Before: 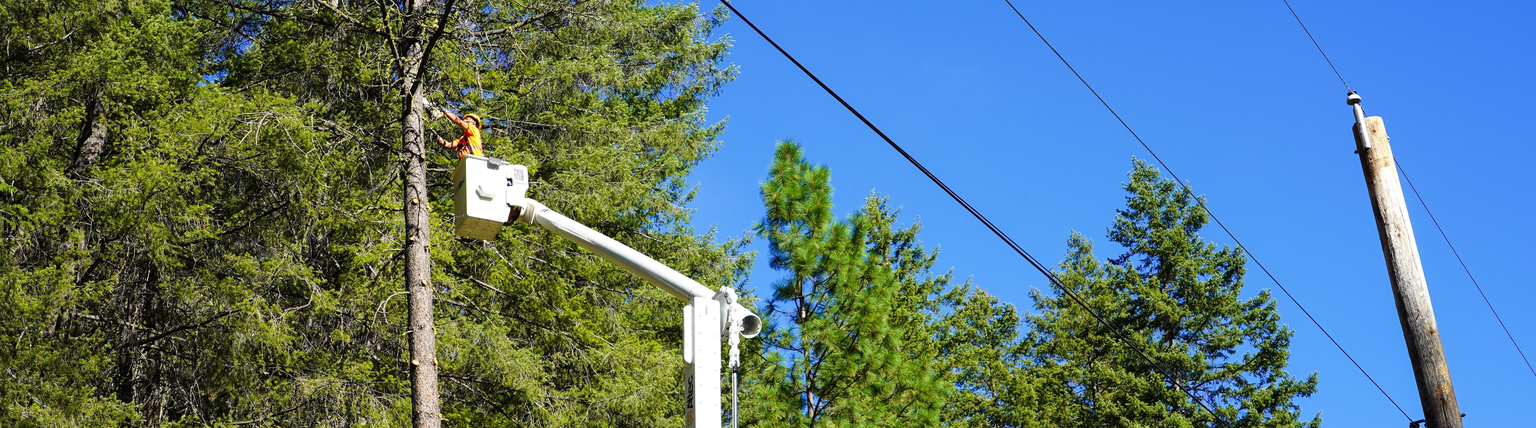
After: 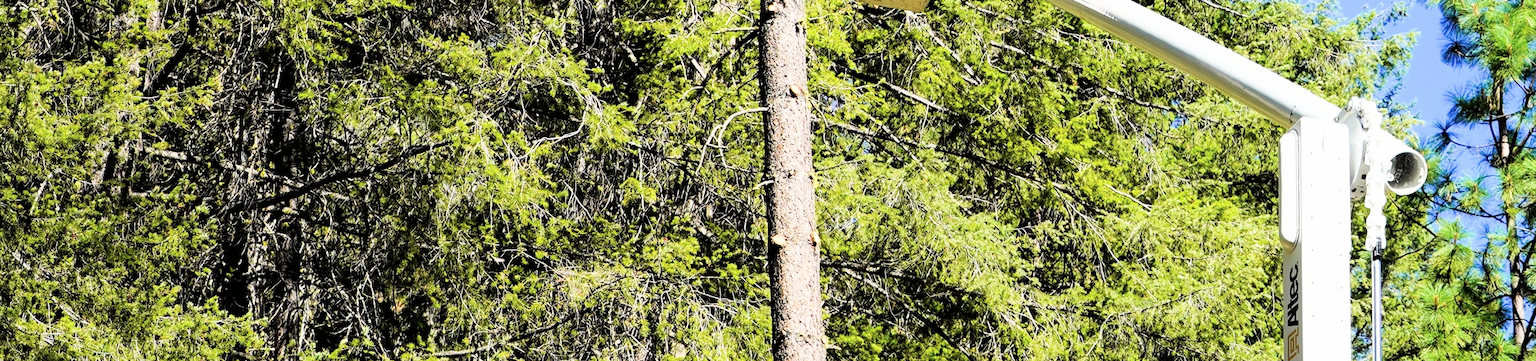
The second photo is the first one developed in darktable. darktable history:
contrast brightness saturation: saturation -0.04
crop and rotate: top 54.778%, right 46.61%, bottom 0.159%
filmic rgb: black relative exposure -5 EV, hardness 2.88, contrast 1.4
exposure: black level correction 0, exposure 1.2 EV, compensate highlight preservation false
